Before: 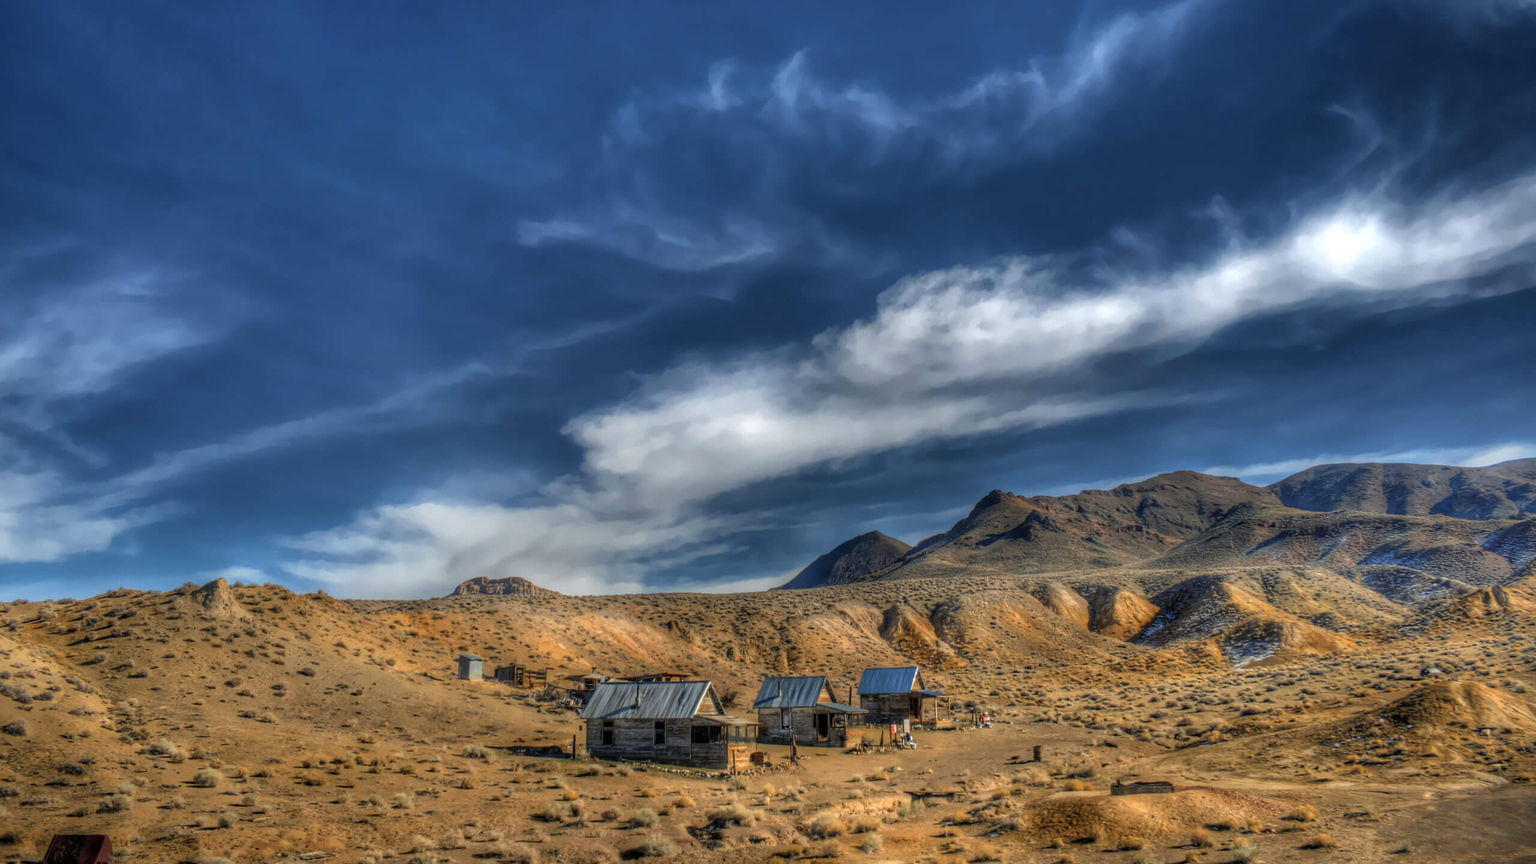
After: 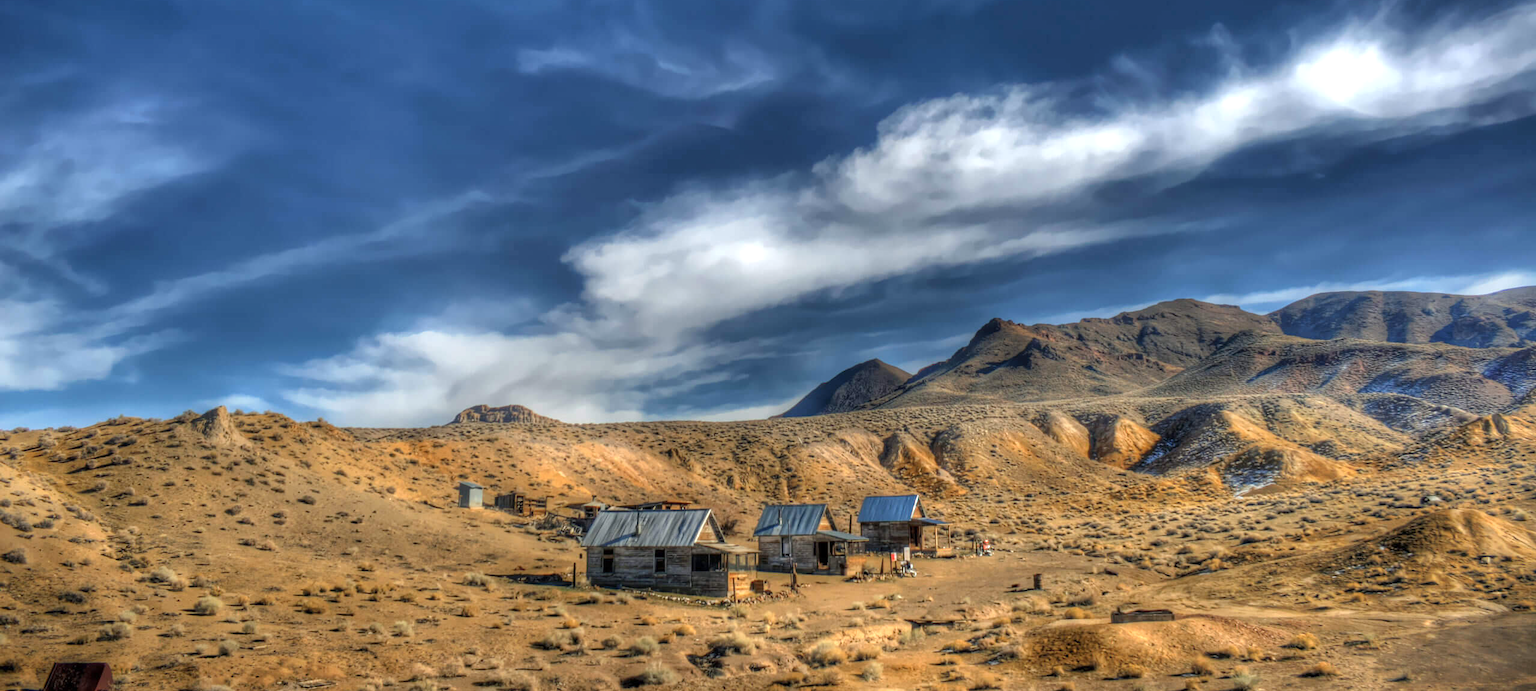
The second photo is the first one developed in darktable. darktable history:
white balance: red 1, blue 1
exposure: exposure 0.376 EV, compensate highlight preservation false
base curve: curves: ch0 [(0, 0) (0.283, 0.295) (1, 1)], preserve colors none
crop and rotate: top 19.998%
